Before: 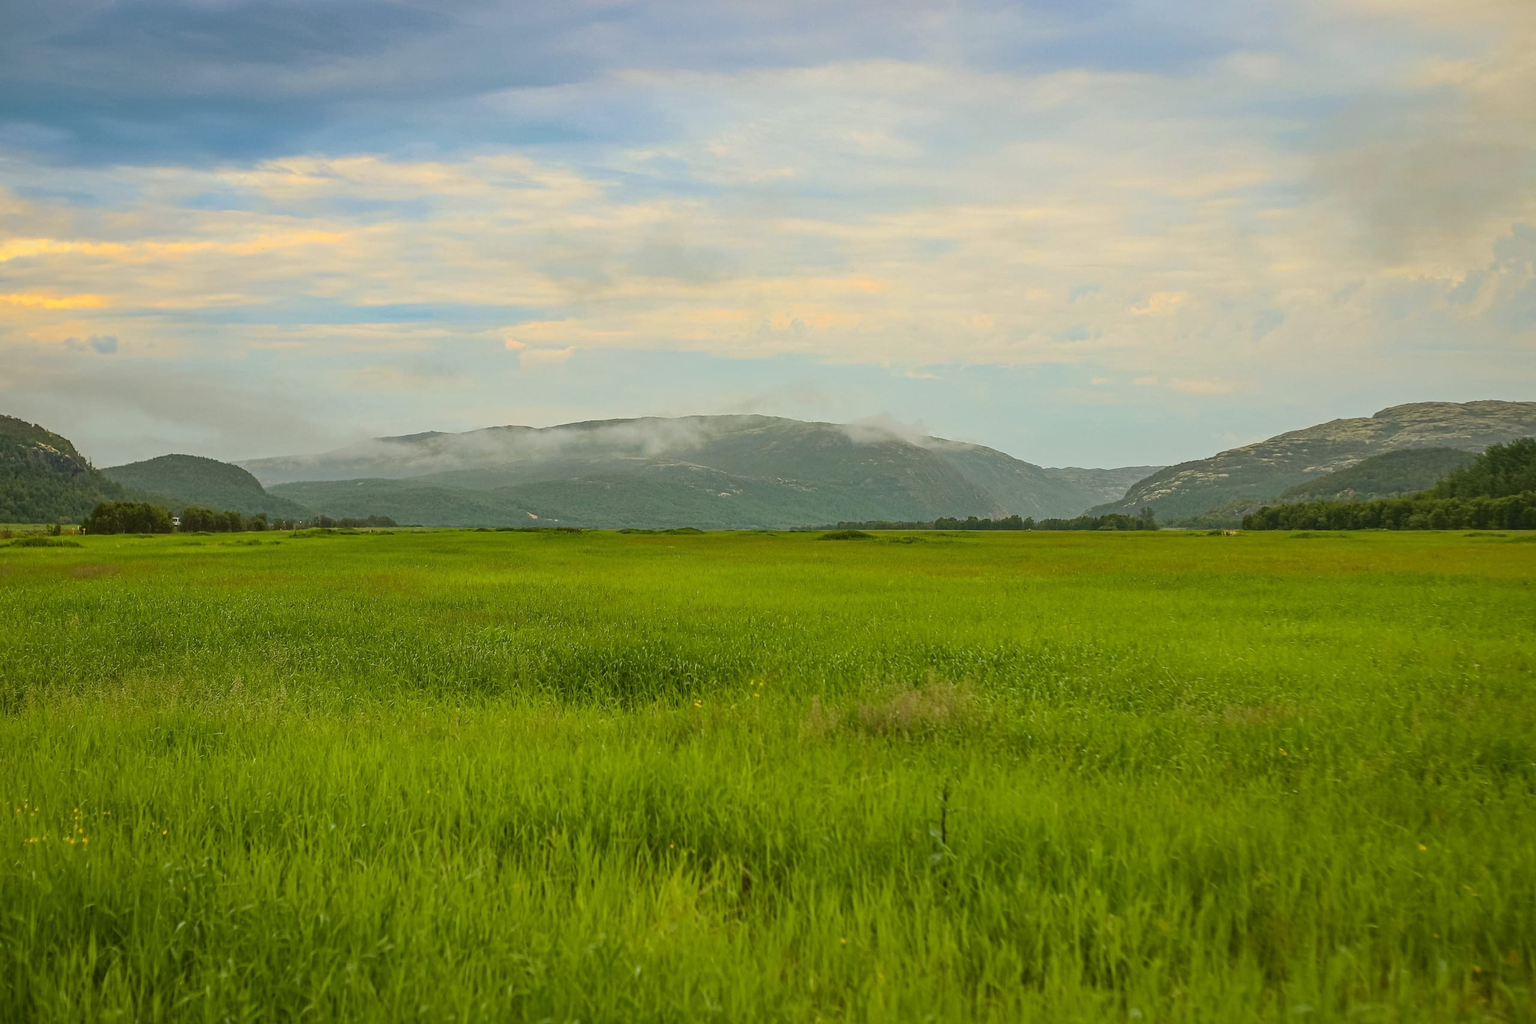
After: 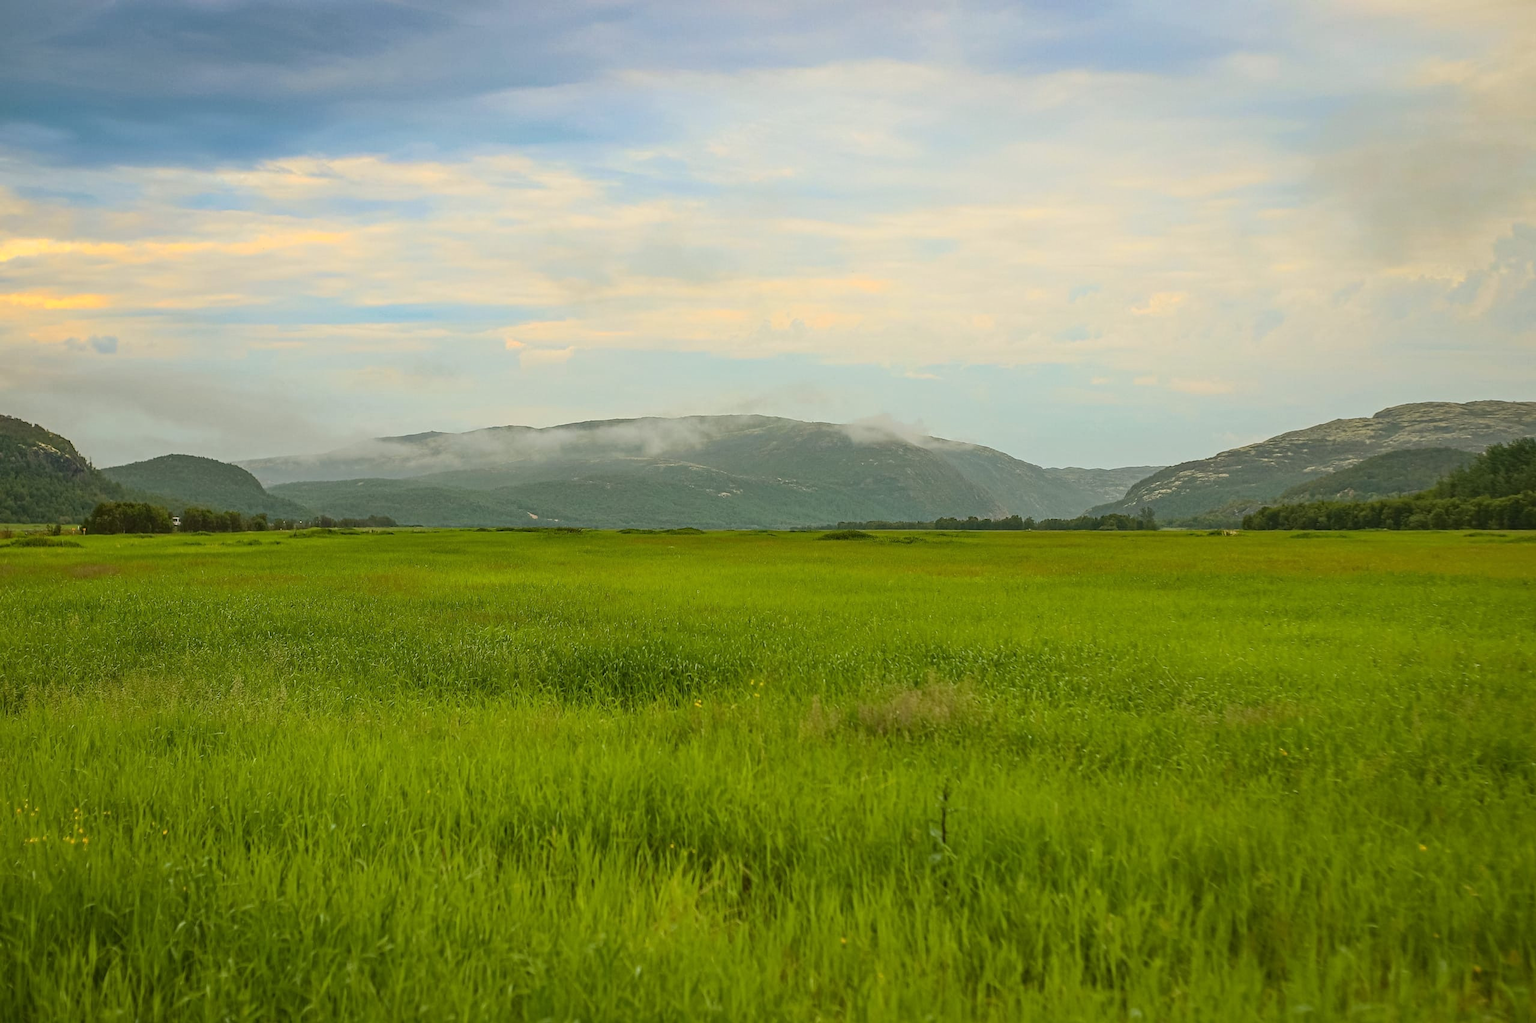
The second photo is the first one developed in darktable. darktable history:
levels: white 90.69%
shadows and highlights: shadows 1.22, highlights 40.7
